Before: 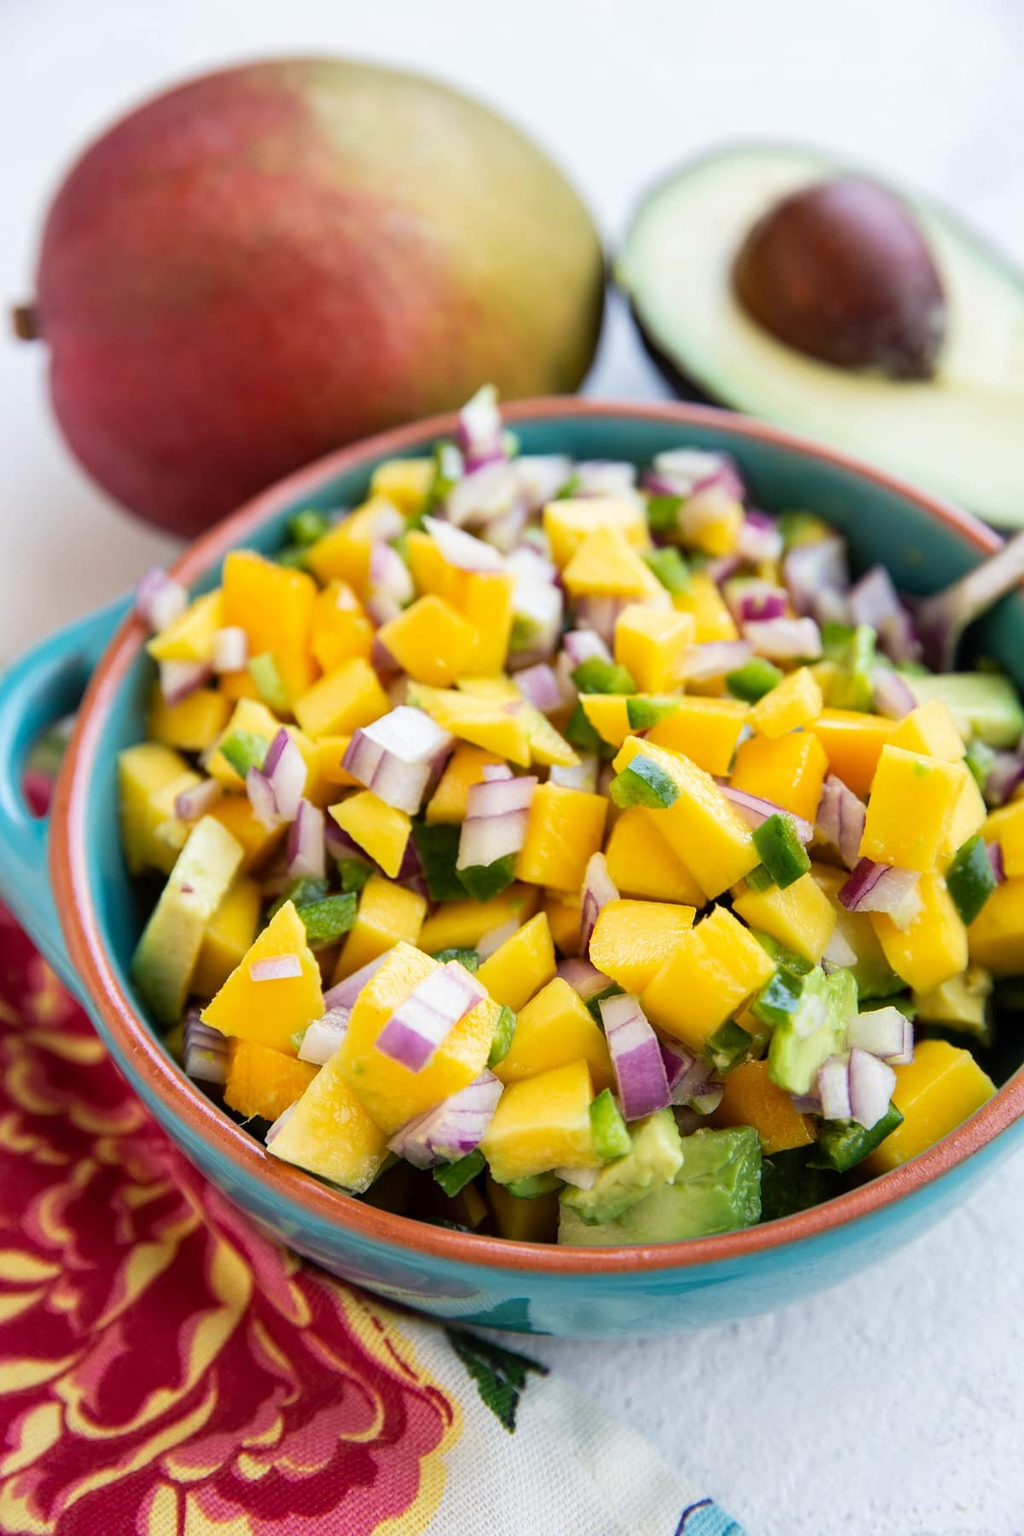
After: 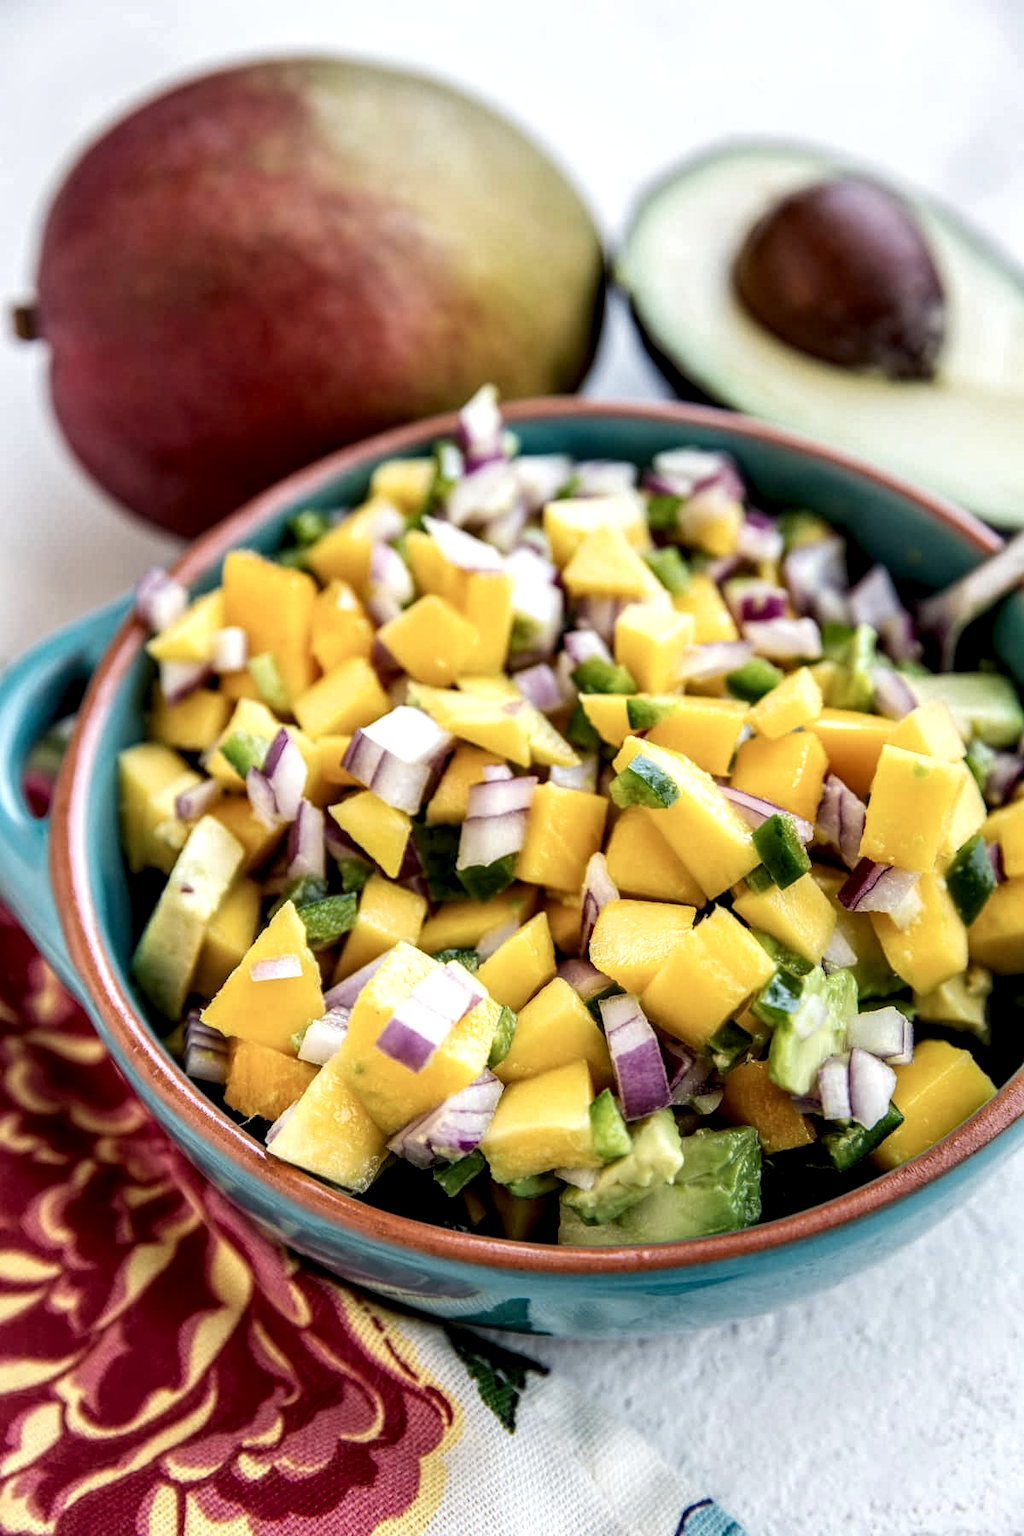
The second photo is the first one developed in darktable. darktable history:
color correction: highlights b* 0.063, saturation 0.822
local contrast: highlights 19%, detail 187%
